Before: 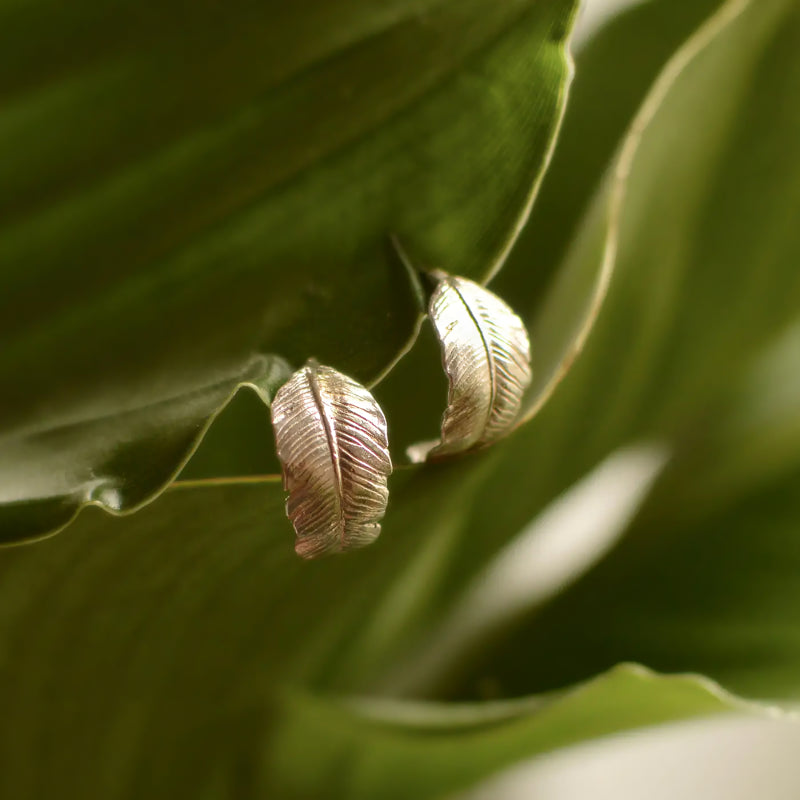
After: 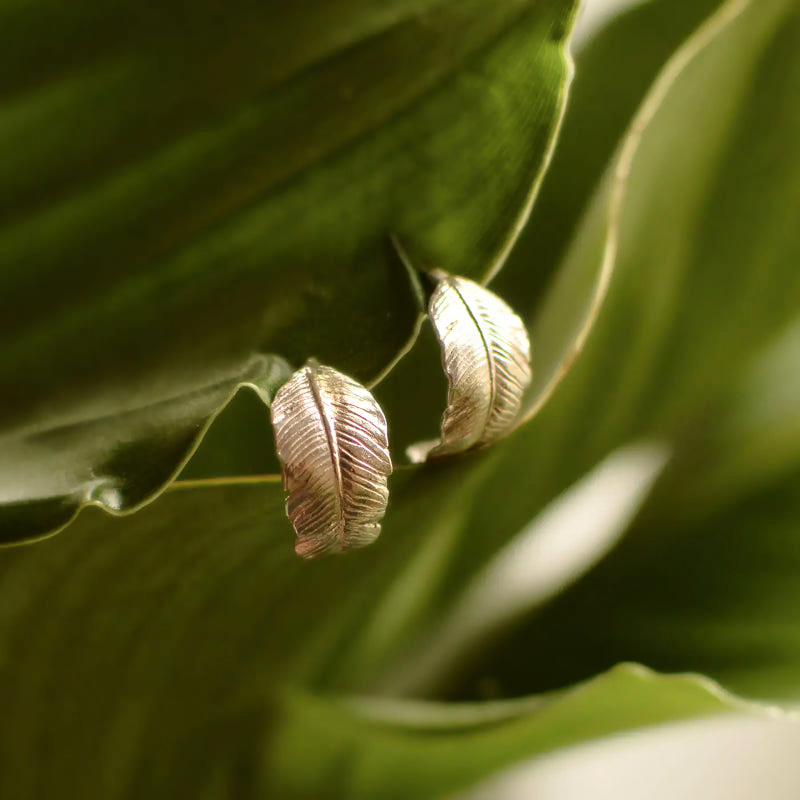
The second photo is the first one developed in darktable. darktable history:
tone curve: curves: ch0 [(0, 0.013) (0.117, 0.081) (0.257, 0.259) (0.408, 0.45) (0.611, 0.64) (0.81, 0.857) (1, 1)]; ch1 [(0, 0) (0.287, 0.198) (0.501, 0.506) (0.56, 0.584) (0.715, 0.741) (0.976, 0.992)]; ch2 [(0, 0) (0.369, 0.362) (0.5, 0.5) (0.537, 0.547) (0.59, 0.603) (0.681, 0.754) (1, 1)], color space Lab, linked channels, preserve colors none
